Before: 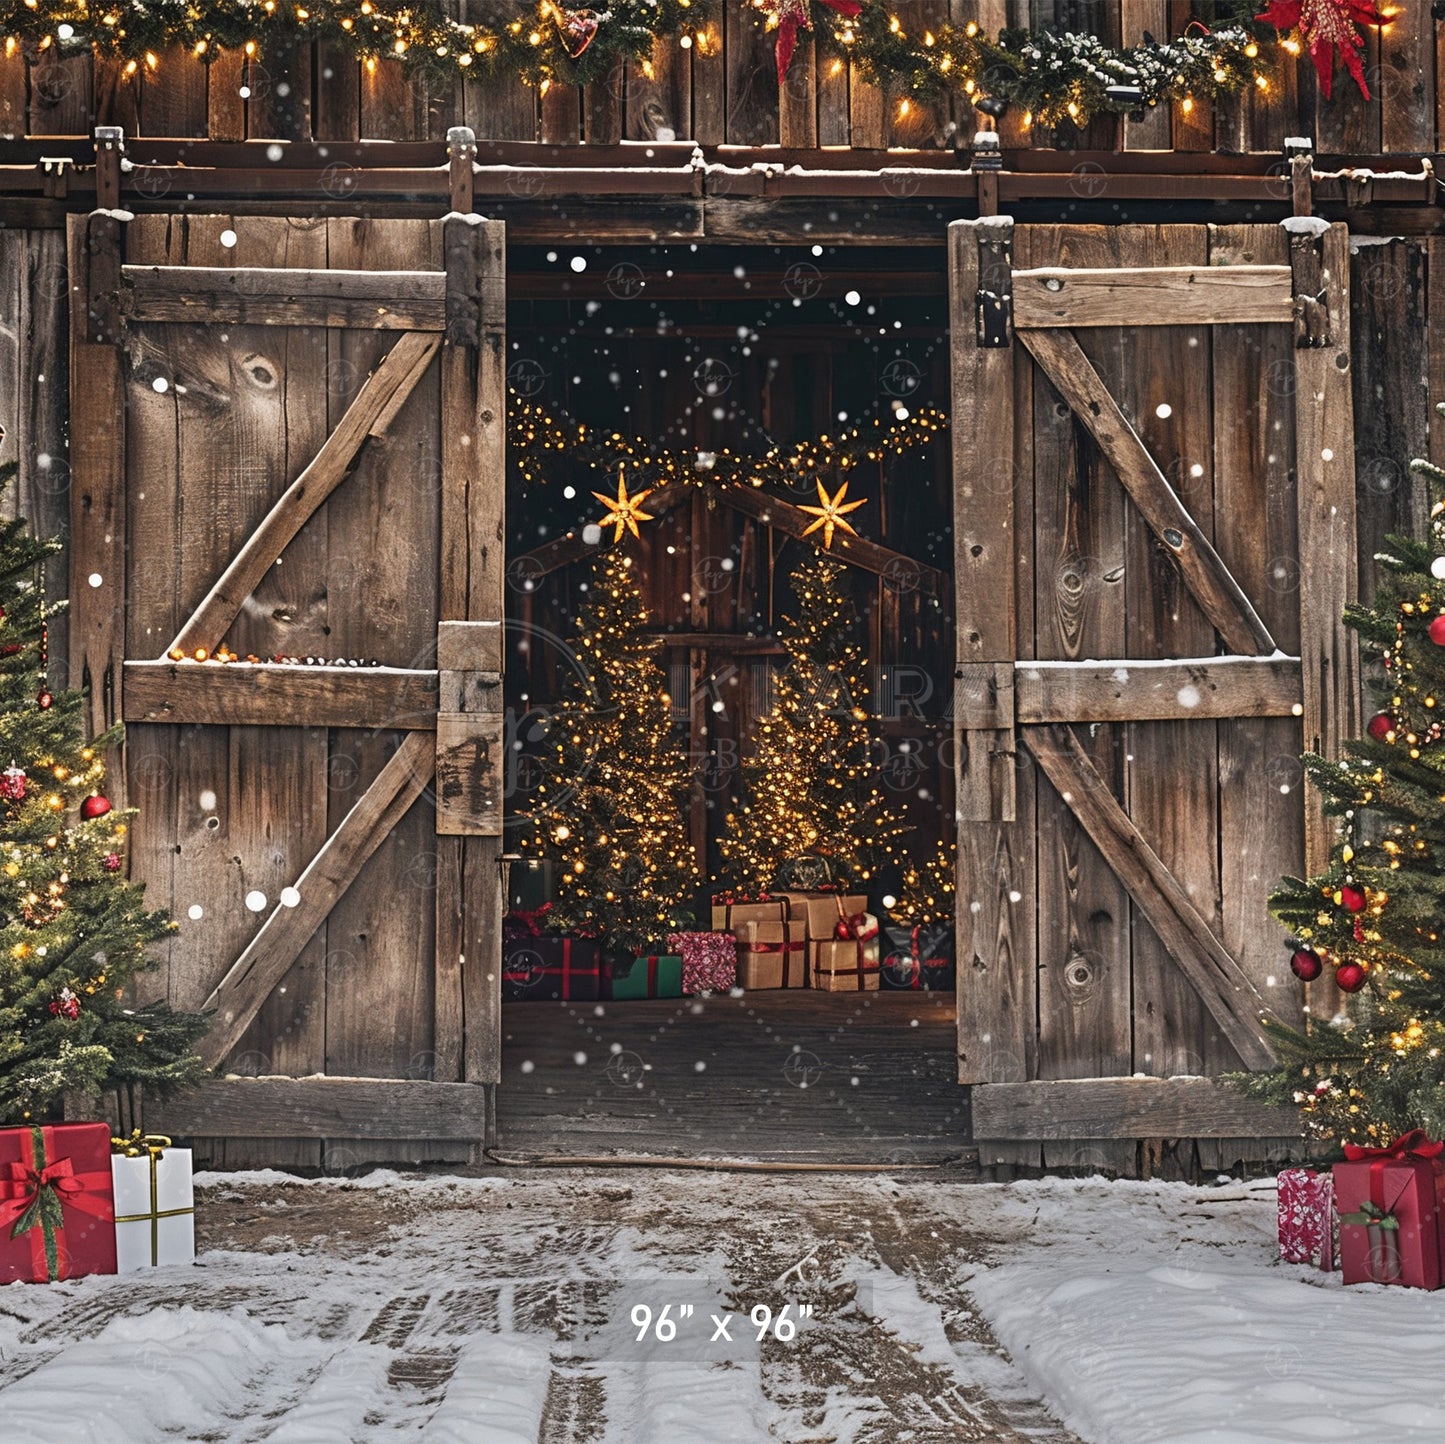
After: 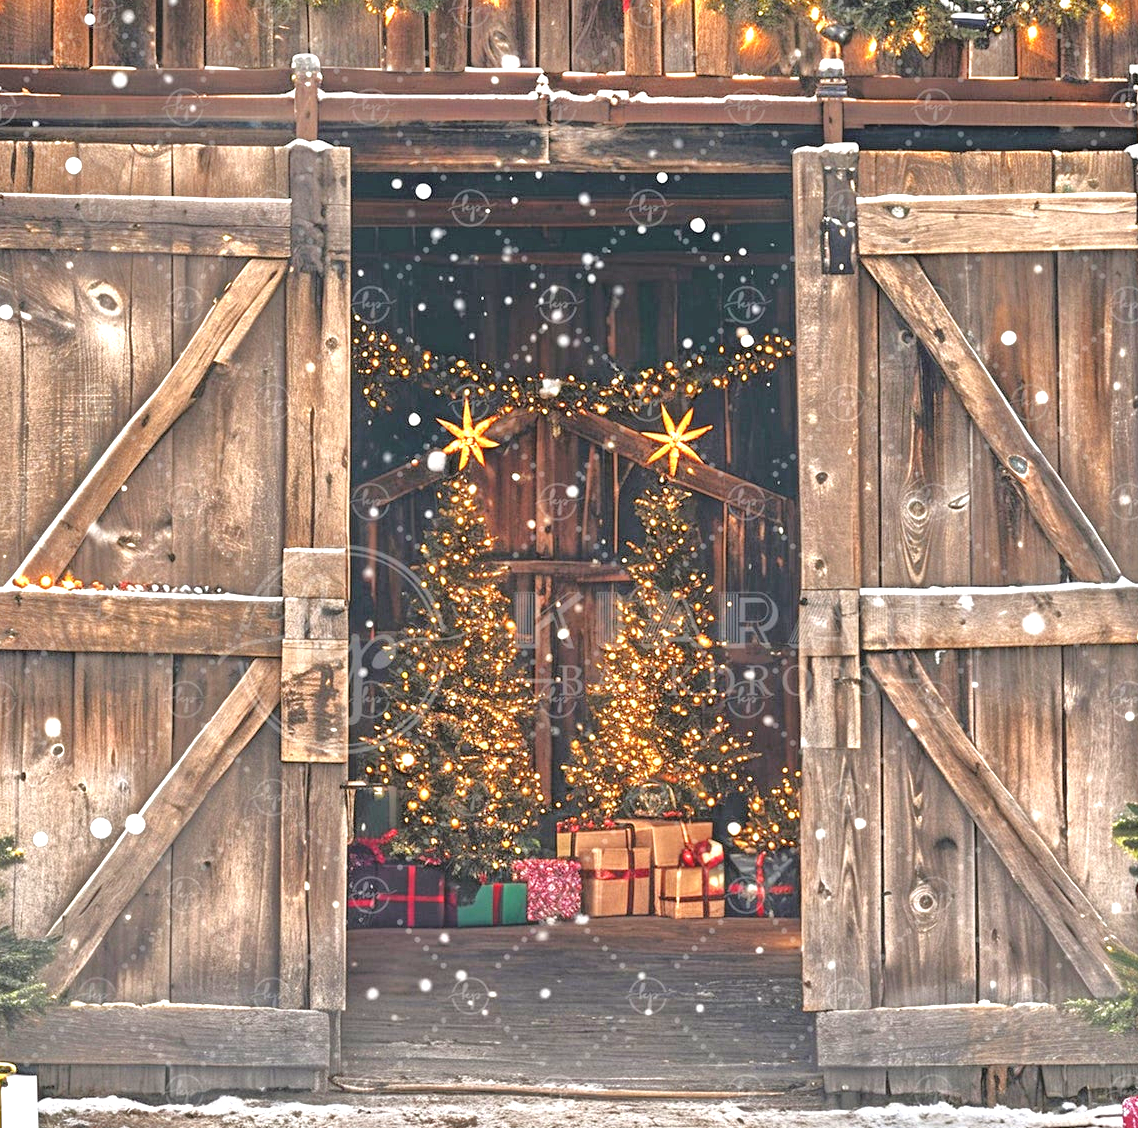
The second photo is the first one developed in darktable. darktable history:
tone equalizer: -7 EV 0.15 EV, -6 EV 0.6 EV, -5 EV 1.15 EV, -4 EV 1.33 EV, -3 EV 1.15 EV, -2 EV 0.6 EV, -1 EV 0.15 EV, mask exposure compensation -0.5 EV
crop and rotate: left 10.77%, top 5.1%, right 10.41%, bottom 16.76%
white balance: emerald 1
exposure: black level correction 0, exposure 1.1 EV, compensate exposure bias true, compensate highlight preservation false
